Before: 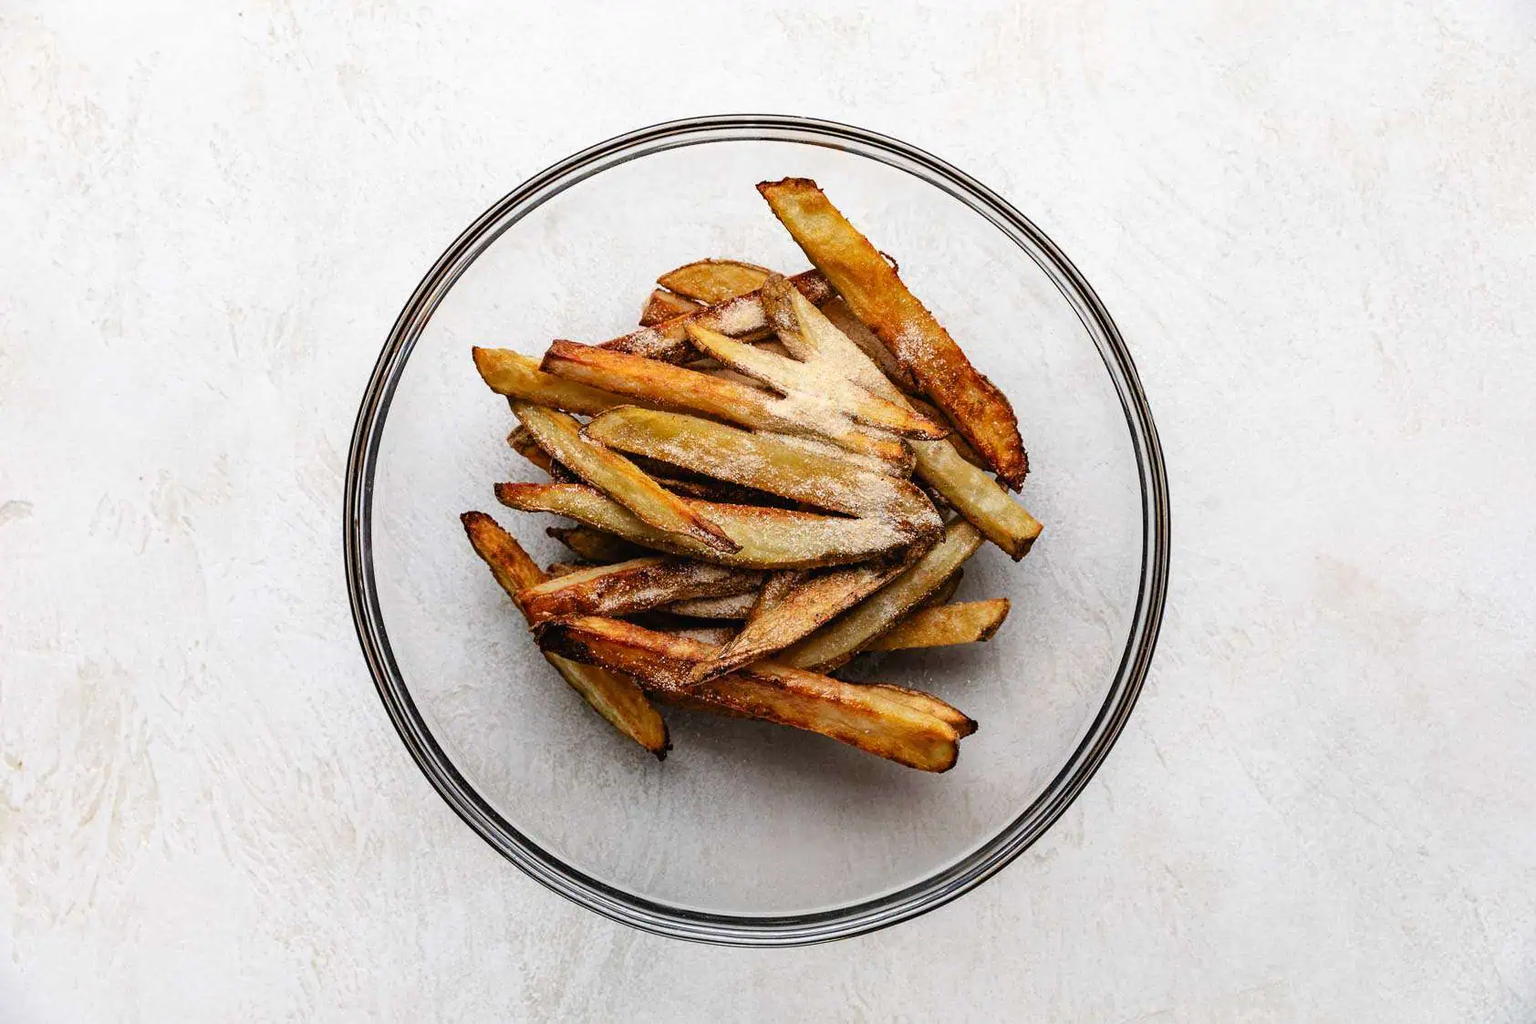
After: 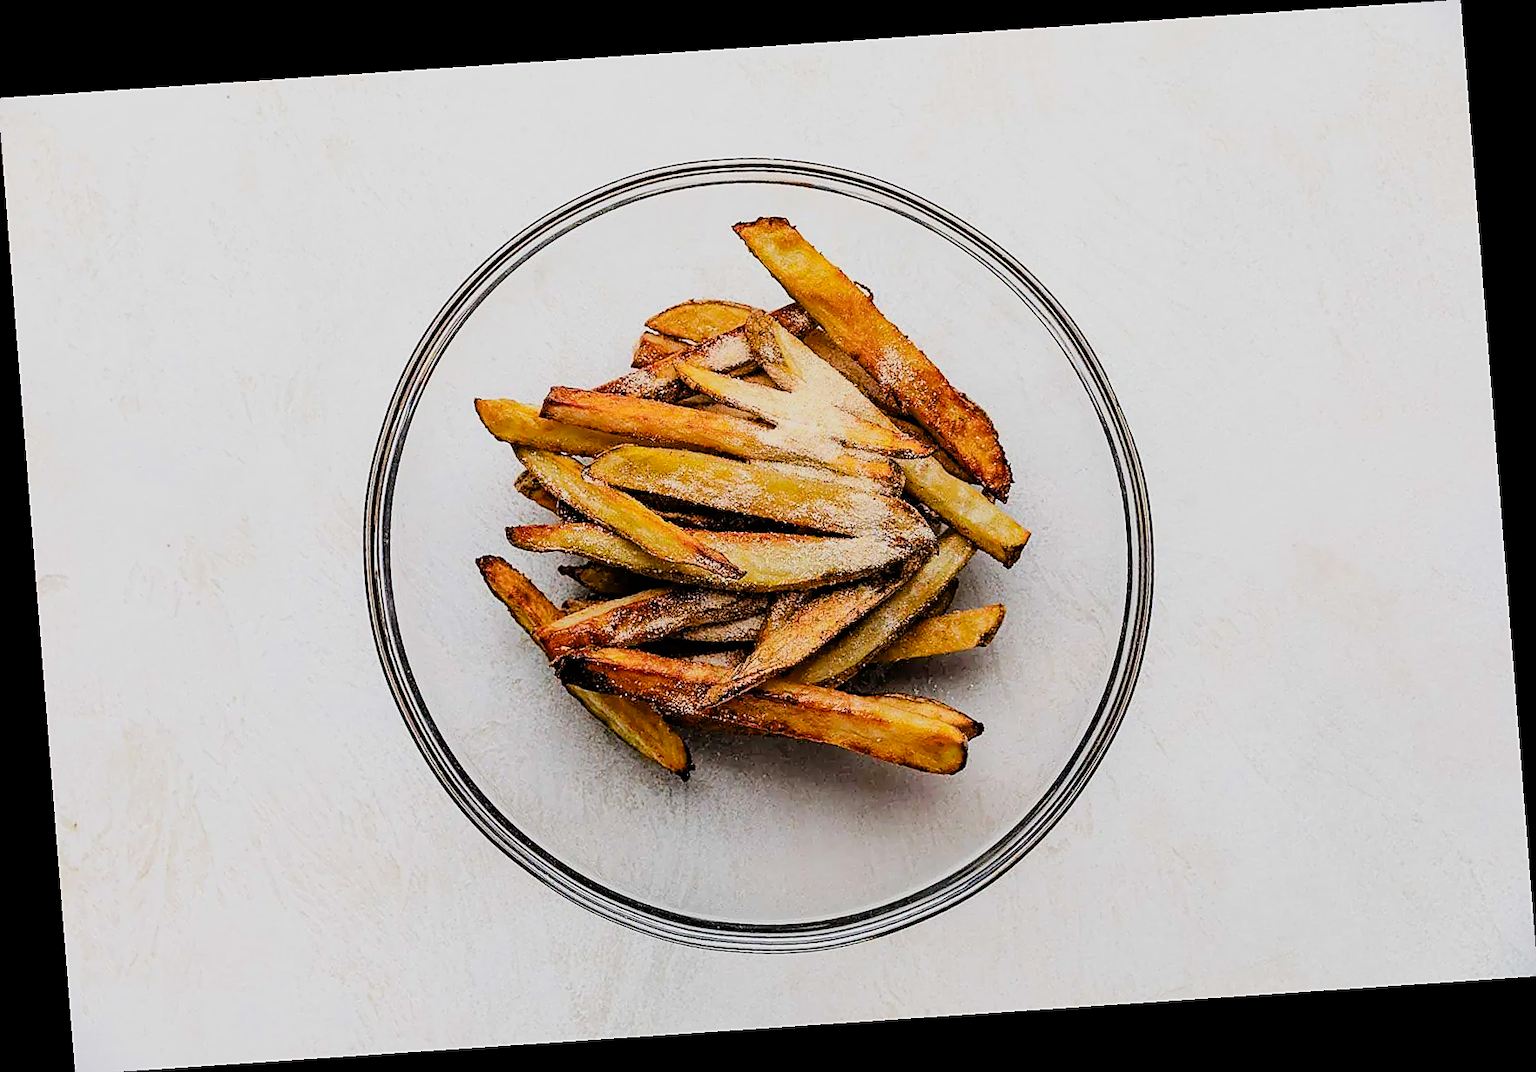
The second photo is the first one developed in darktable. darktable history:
filmic rgb: black relative exposure -9.22 EV, white relative exposure 6.77 EV, hardness 3.07, contrast 1.05
rotate and perspective: rotation -4.2°, shear 0.006, automatic cropping off
sharpen: radius 1.4, amount 1.25, threshold 0.7
crop and rotate: left 0.126%
color balance rgb: linear chroma grading › global chroma 6.48%, perceptual saturation grading › global saturation 12.96%, global vibrance 6.02%
exposure: black level correction 0.001, exposure 0.5 EV, compensate exposure bias true, compensate highlight preservation false
